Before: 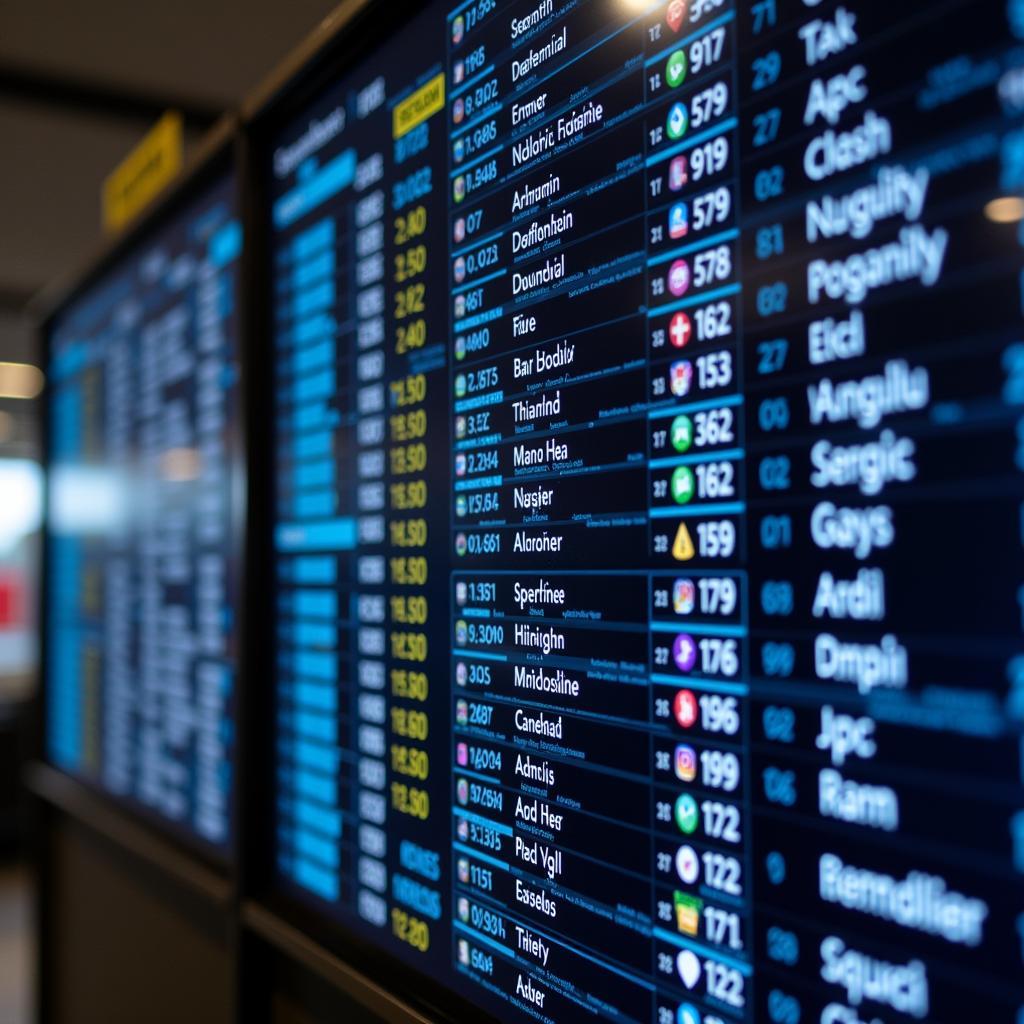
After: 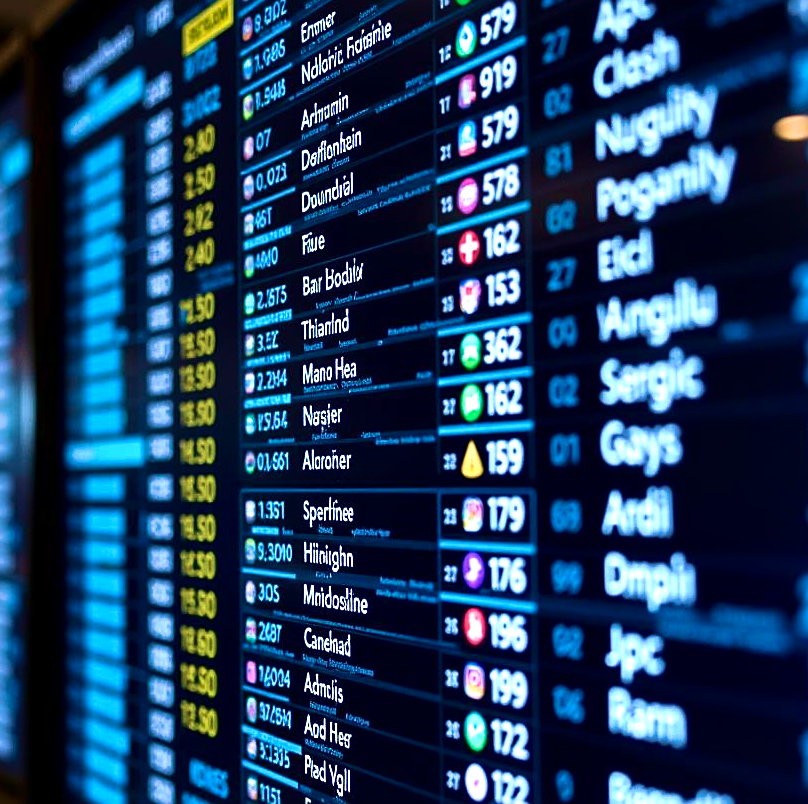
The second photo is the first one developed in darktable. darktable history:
contrast brightness saturation: contrast 0.2, brightness -0.115, saturation 0.096
local contrast: mode bilateral grid, contrast 20, coarseness 49, detail 148%, midtone range 0.2
crop and rotate: left 20.649%, top 8.035%, right 0.351%, bottom 13.365%
velvia: strength 74.8%
sharpen: on, module defaults
exposure: black level correction -0.002, exposure 0.546 EV, compensate exposure bias true, compensate highlight preservation false
shadows and highlights: shadows 13.04, white point adjustment 1.13, highlights -0.333, soften with gaussian
